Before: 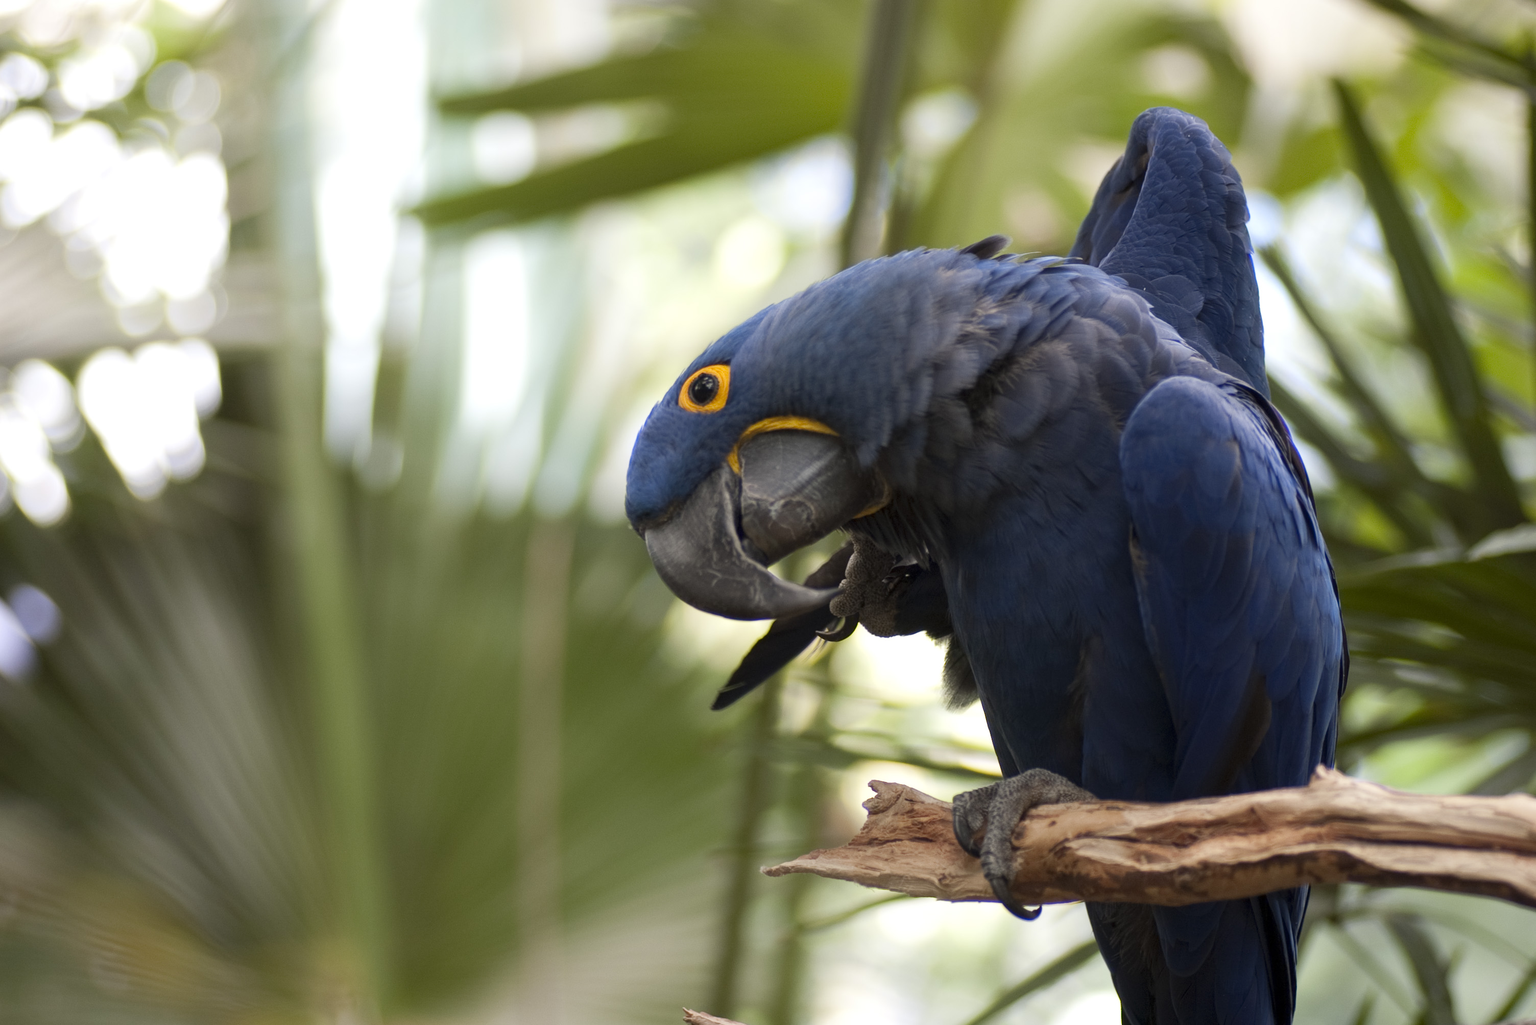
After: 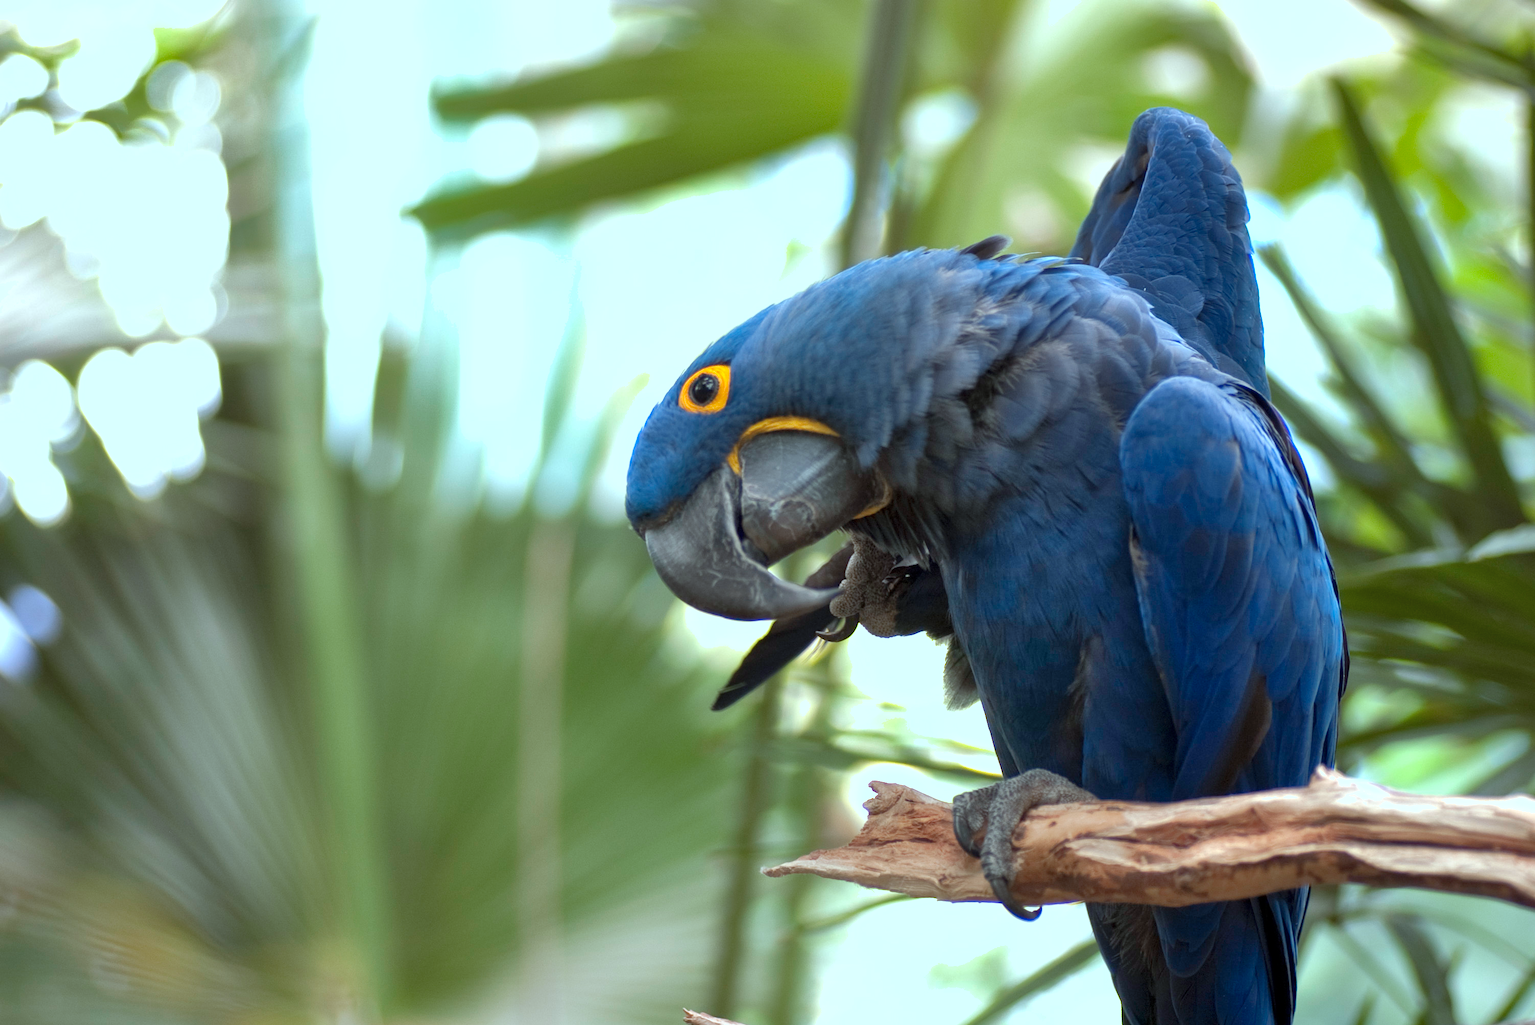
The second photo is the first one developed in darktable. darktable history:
color correction: highlights a* -11.71, highlights b* -15.58
exposure: exposure 0.6 EV, compensate highlight preservation false
shadows and highlights: on, module defaults
